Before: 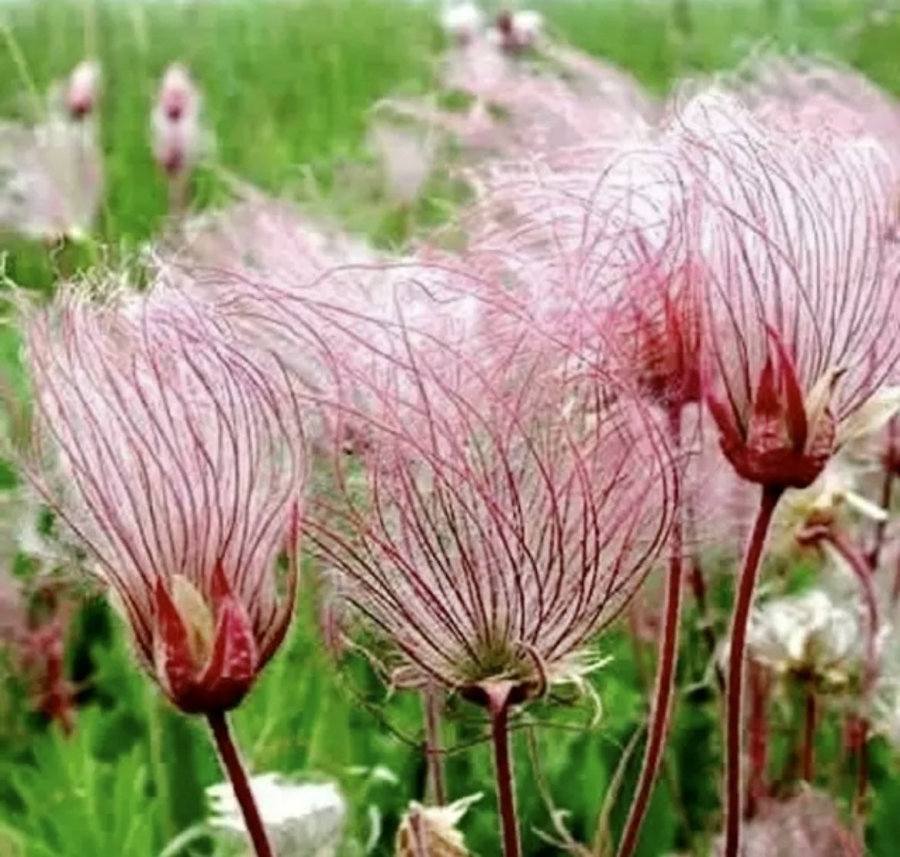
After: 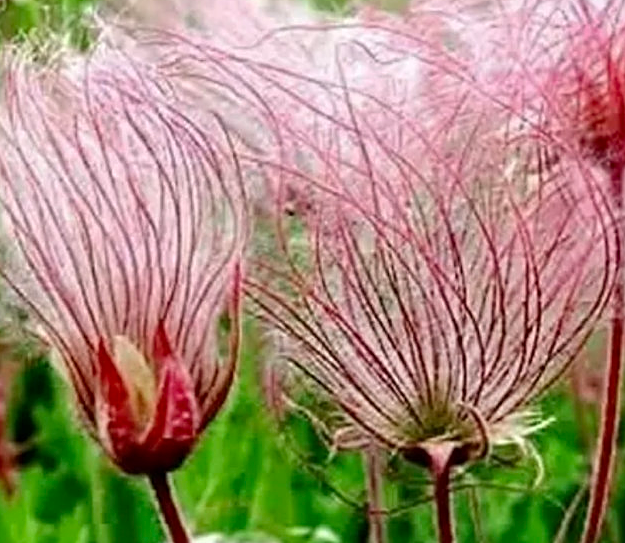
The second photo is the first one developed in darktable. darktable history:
sharpen: on, module defaults
crop: left 6.541%, top 27.936%, right 23.99%, bottom 8.685%
